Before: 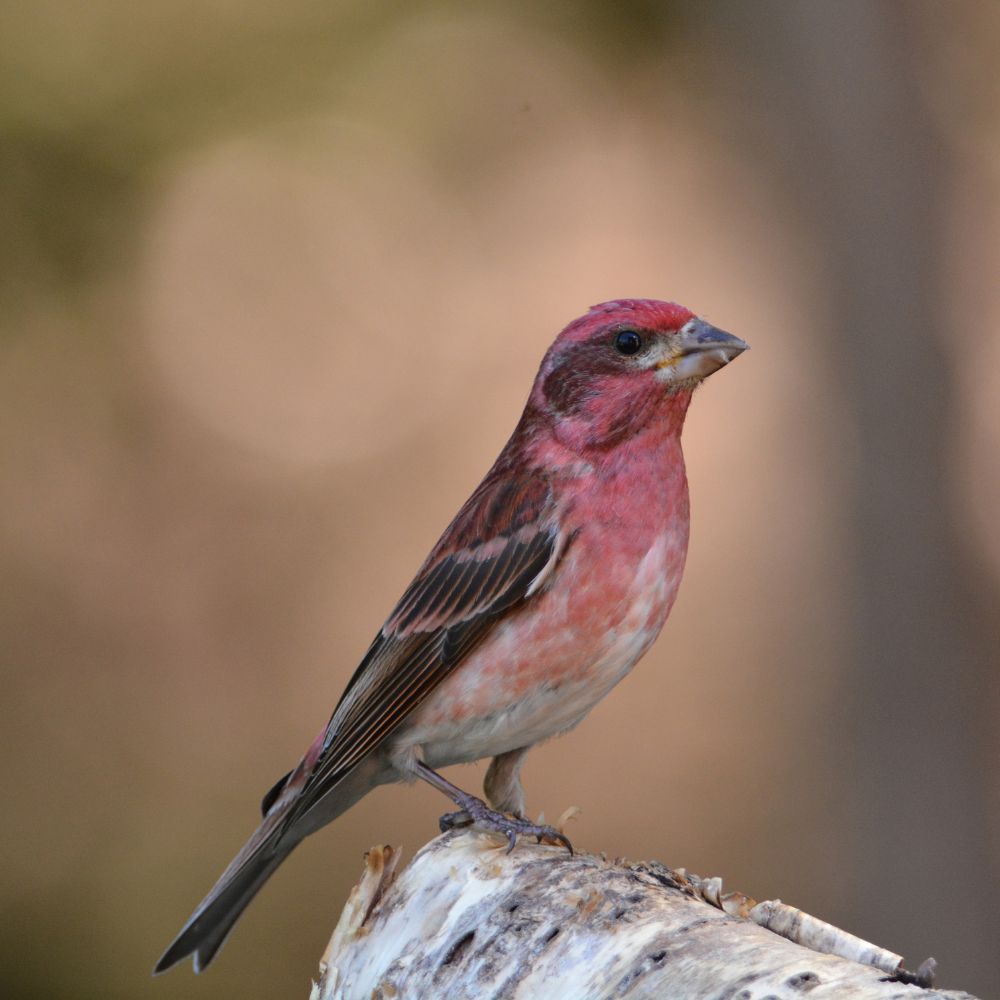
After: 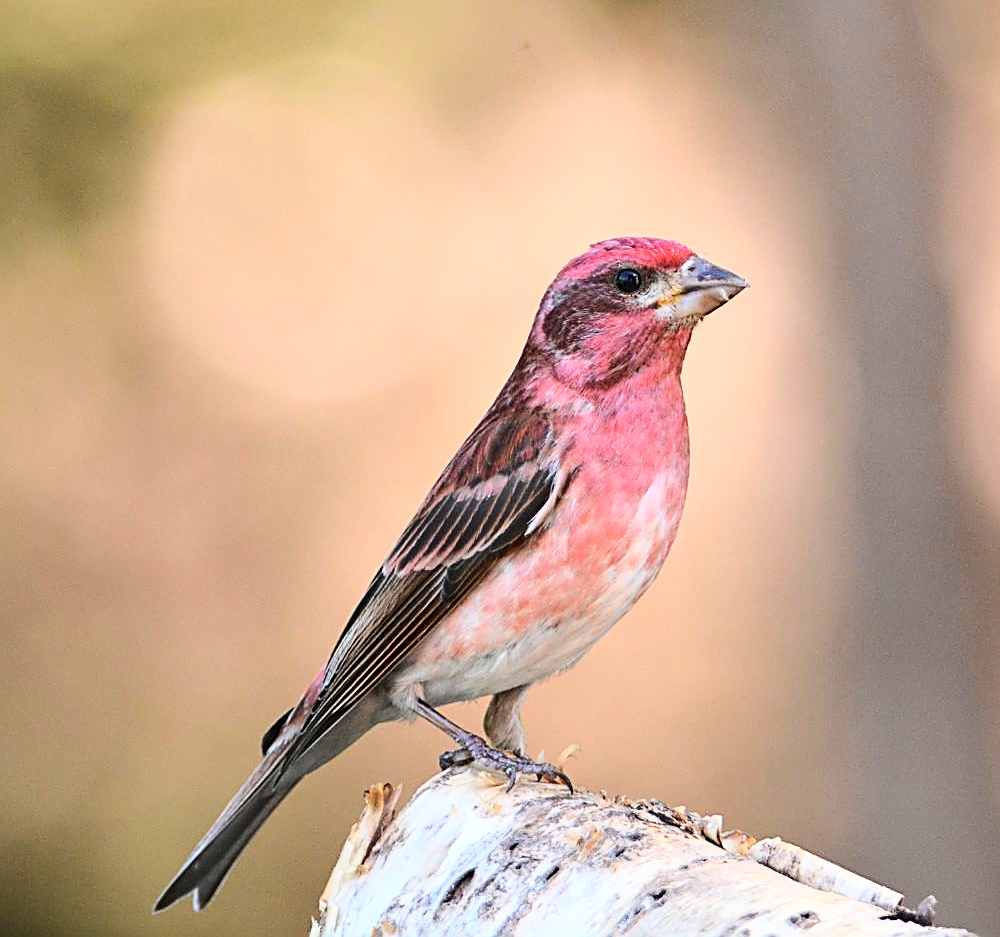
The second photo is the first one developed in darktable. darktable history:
crop and rotate: top 6.25%
sharpen: amount 1
base curve: curves: ch0 [(0, 0) (0.018, 0.026) (0.143, 0.37) (0.33, 0.731) (0.458, 0.853) (0.735, 0.965) (0.905, 0.986) (1, 1)]
